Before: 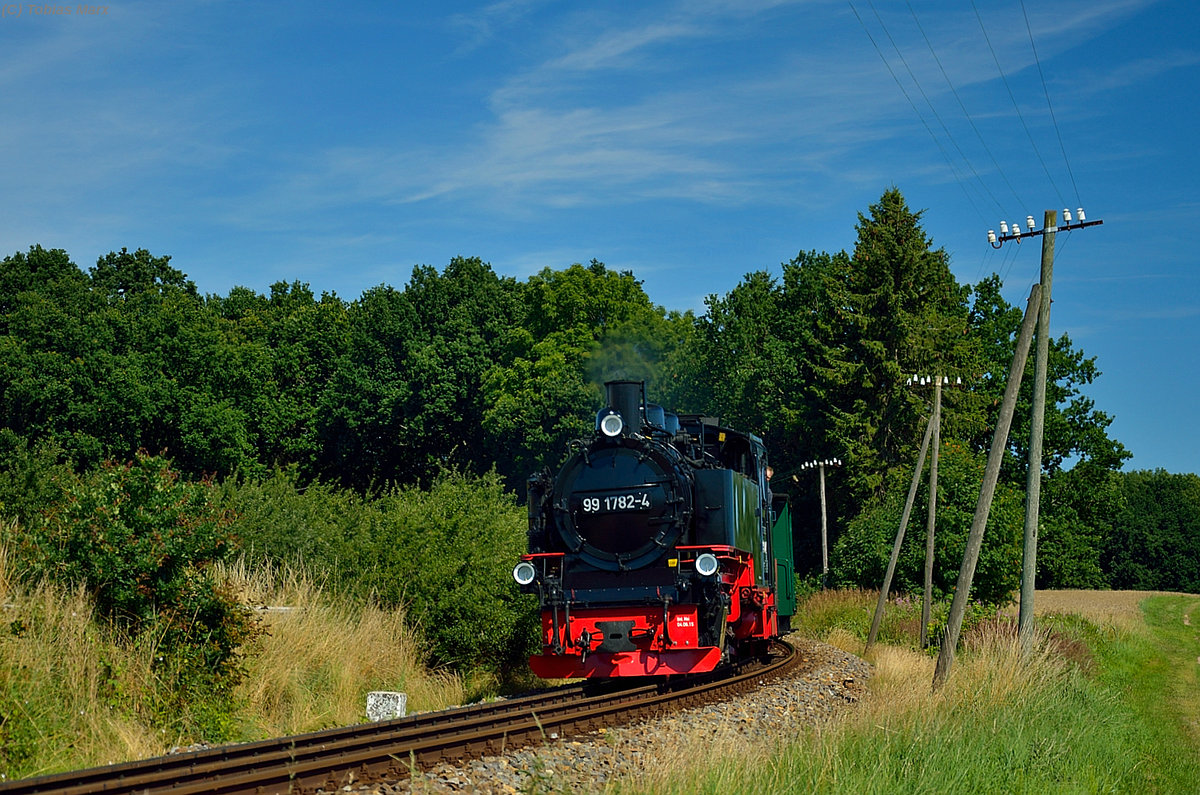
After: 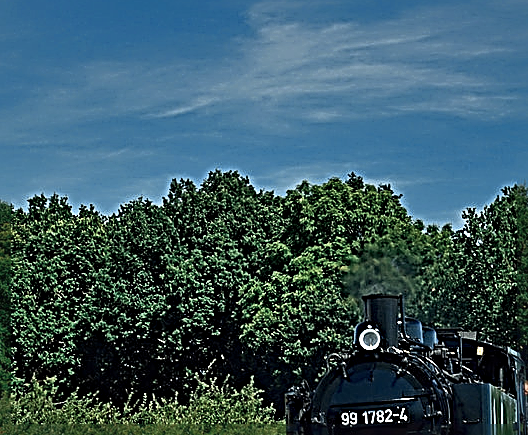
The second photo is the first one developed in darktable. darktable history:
crop: left 20.248%, top 10.86%, right 35.675%, bottom 34.321%
color zones: curves: ch0 [(0, 0.5) (0.125, 0.4) (0.25, 0.5) (0.375, 0.4) (0.5, 0.4) (0.625, 0.35) (0.75, 0.35) (0.875, 0.5)]; ch1 [(0, 0.35) (0.125, 0.45) (0.25, 0.35) (0.375, 0.35) (0.5, 0.35) (0.625, 0.35) (0.75, 0.45) (0.875, 0.35)]; ch2 [(0, 0.6) (0.125, 0.5) (0.25, 0.5) (0.375, 0.6) (0.5, 0.6) (0.625, 0.5) (0.75, 0.5) (0.875, 0.5)]
base curve: curves: ch0 [(0, 0) (0.257, 0.25) (0.482, 0.586) (0.757, 0.871) (1, 1)]
sharpen: radius 4.001, amount 2
